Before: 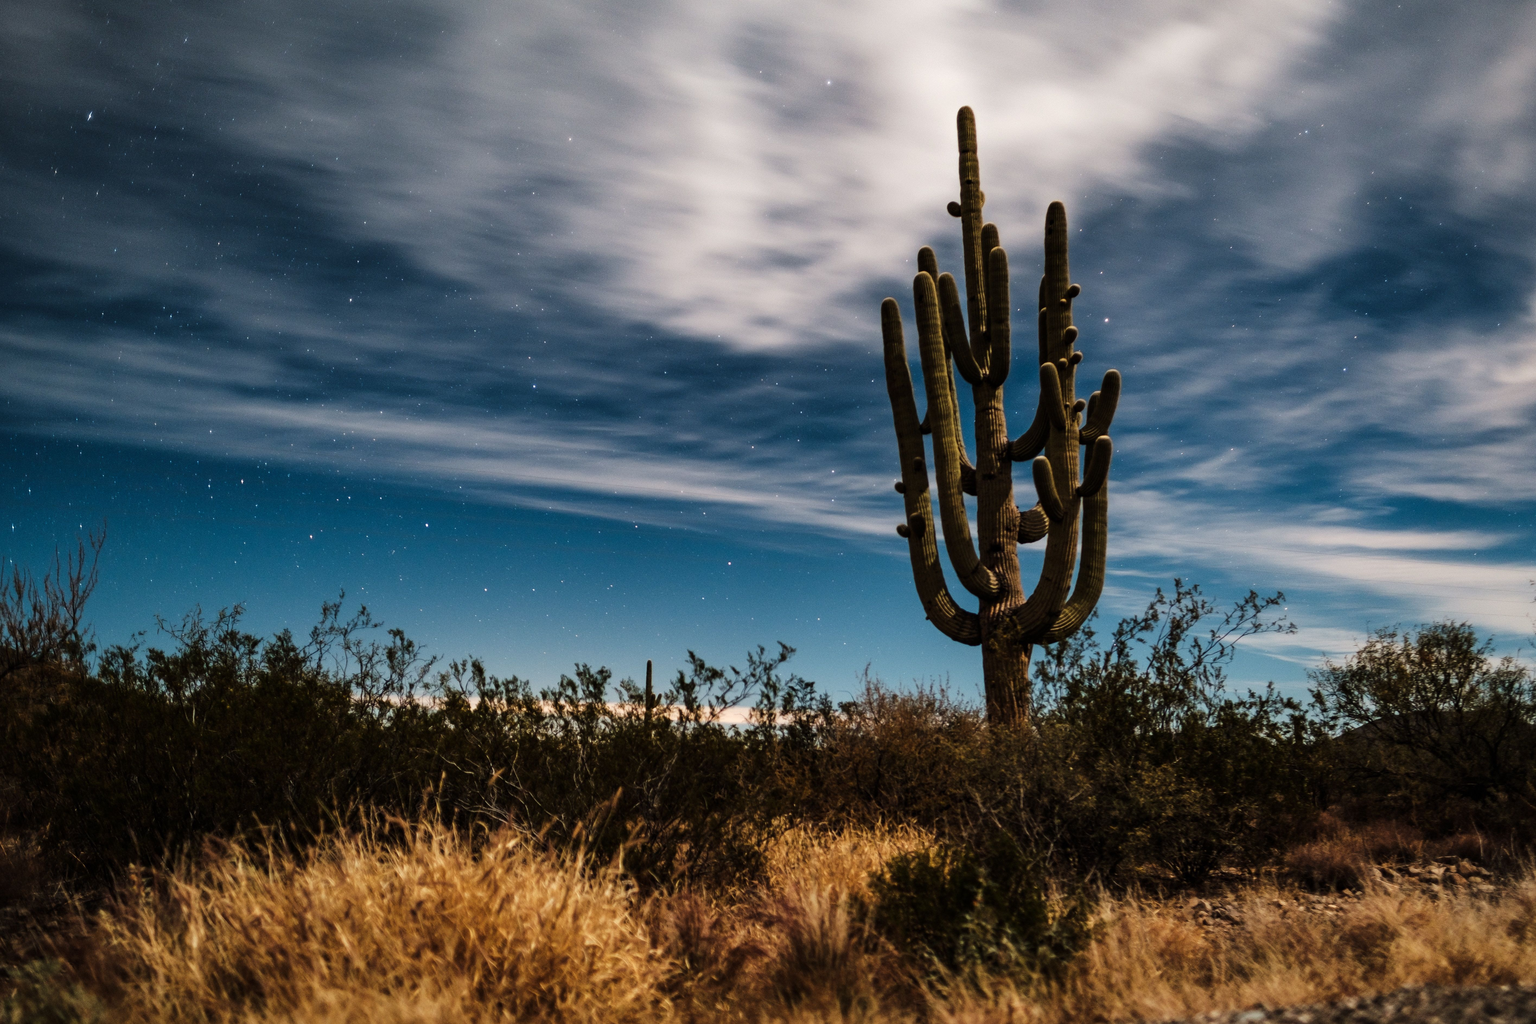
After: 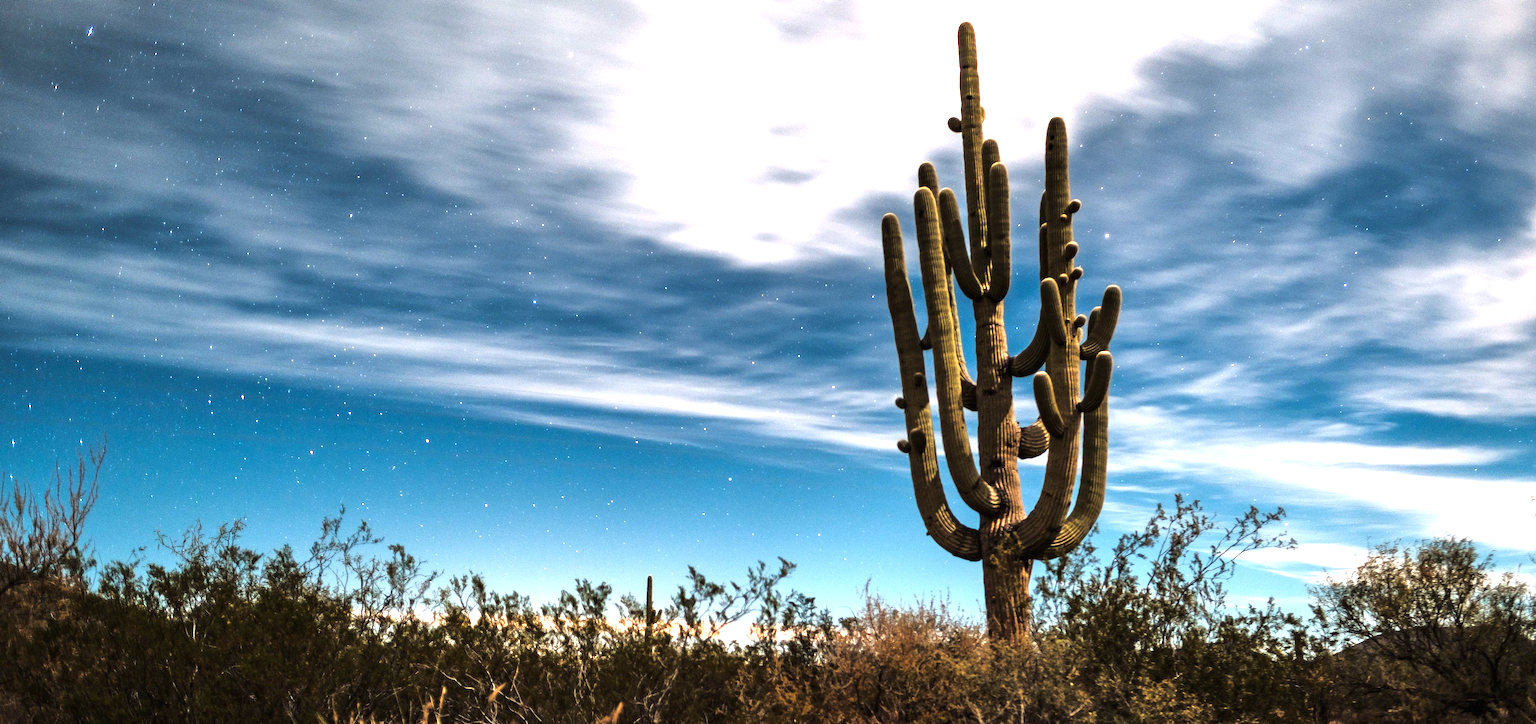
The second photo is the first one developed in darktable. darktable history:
crop and rotate: top 8.293%, bottom 20.996%
tone equalizer: -8 EV 0.001 EV, -7 EV -0.004 EV, -6 EV 0.009 EV, -5 EV 0.032 EV, -4 EV 0.276 EV, -3 EV 0.644 EV, -2 EV 0.584 EV, -1 EV 0.187 EV, +0 EV 0.024 EV
exposure: black level correction 0, exposure 1.5 EV, compensate exposure bias true, compensate highlight preservation false
